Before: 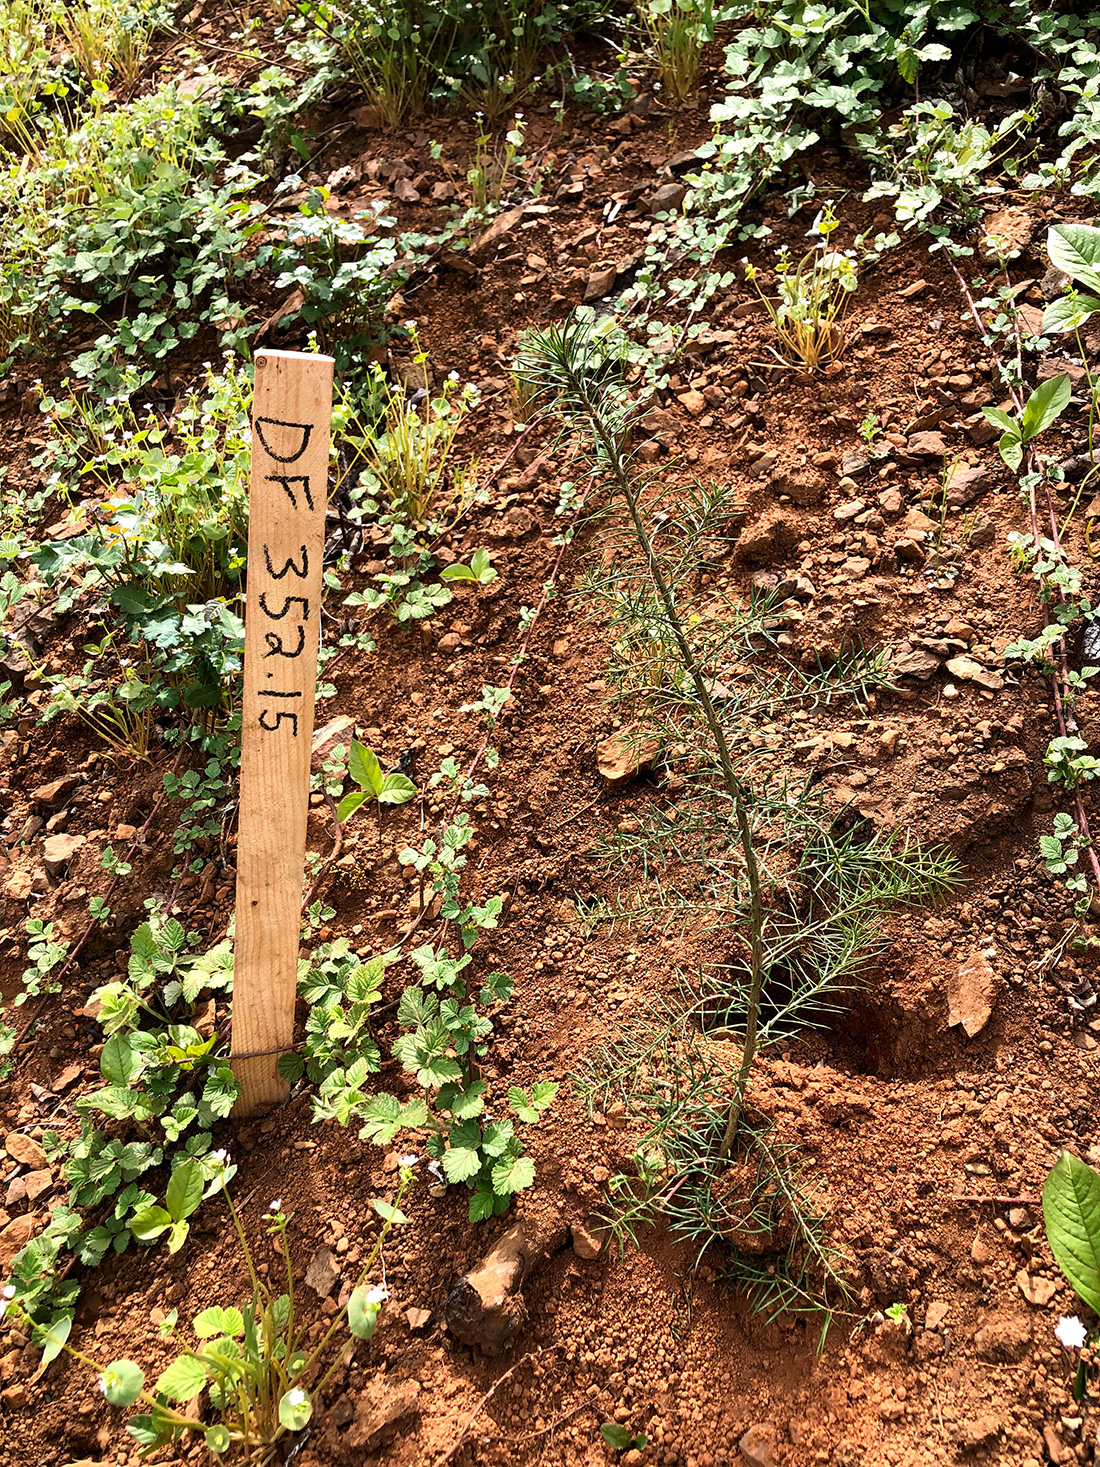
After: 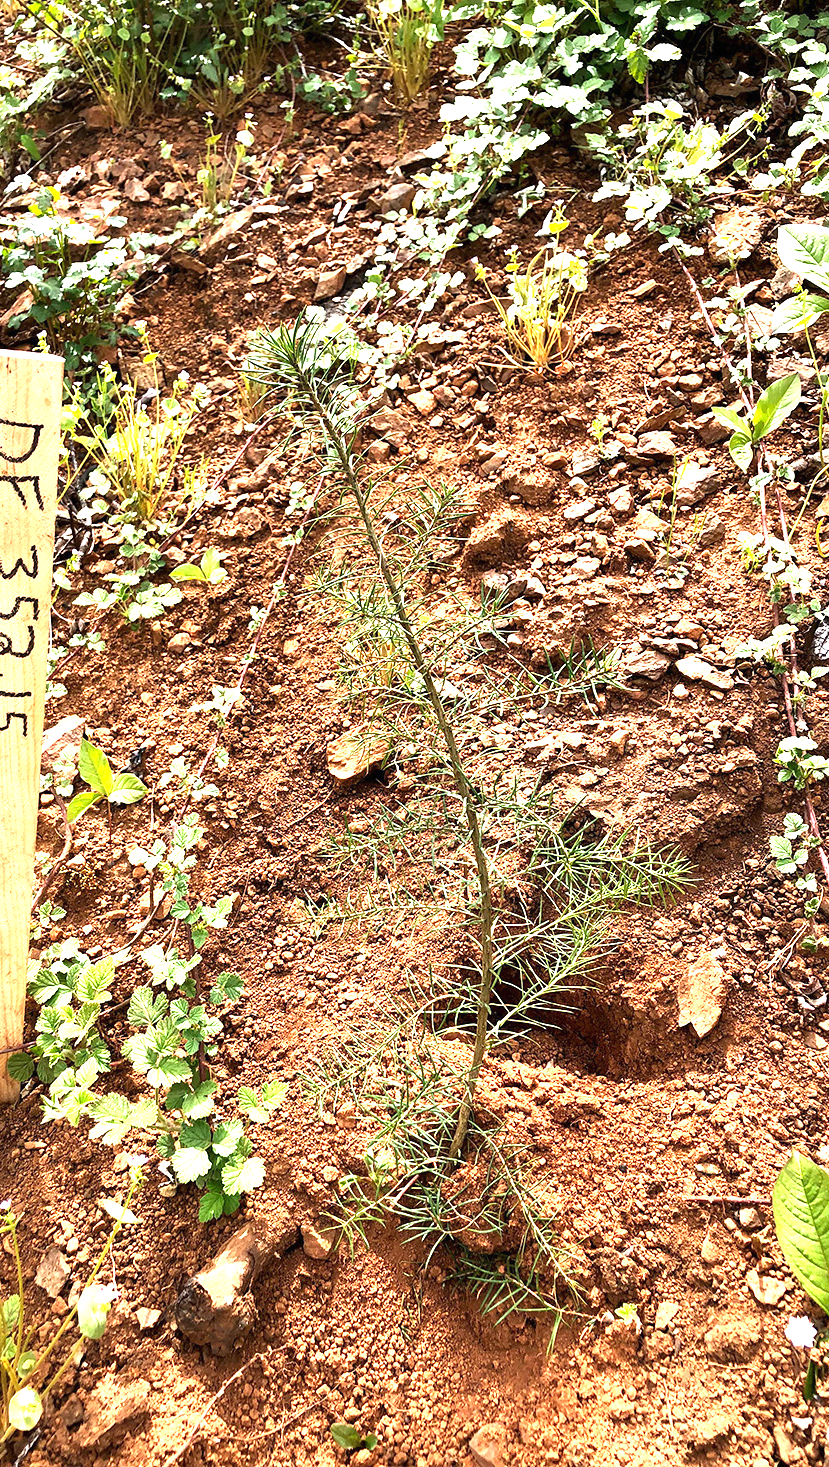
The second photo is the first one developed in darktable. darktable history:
crop and rotate: left 24.6%
exposure: black level correction 0, exposure 1.379 EV, compensate exposure bias true, compensate highlight preservation false
